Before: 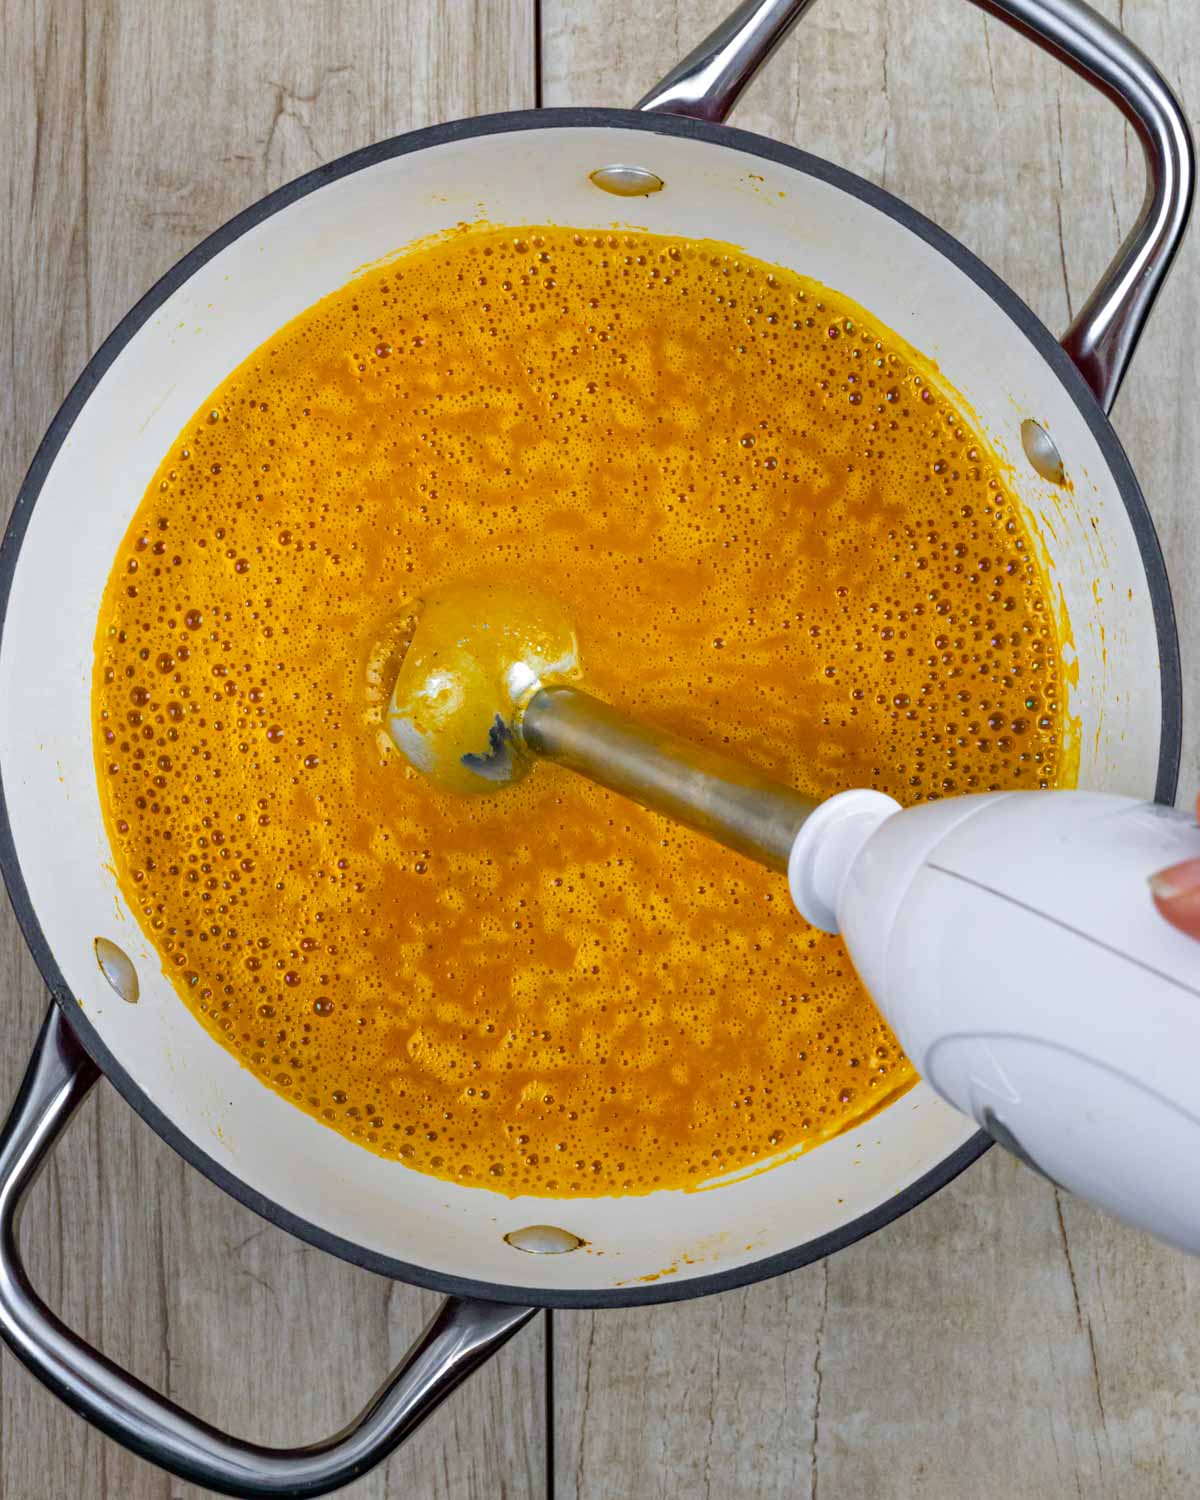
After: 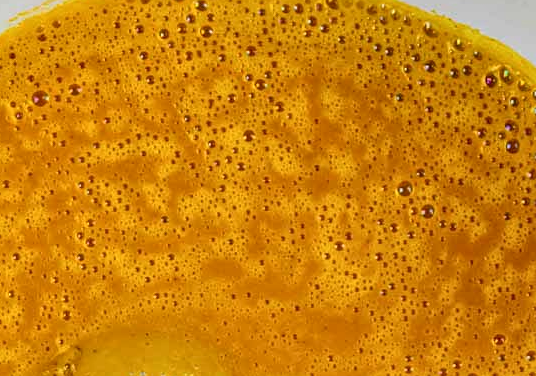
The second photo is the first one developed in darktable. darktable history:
crop: left 28.64%, top 16.832%, right 26.637%, bottom 58.055%
sharpen: amount 0.2
local contrast: on, module defaults
